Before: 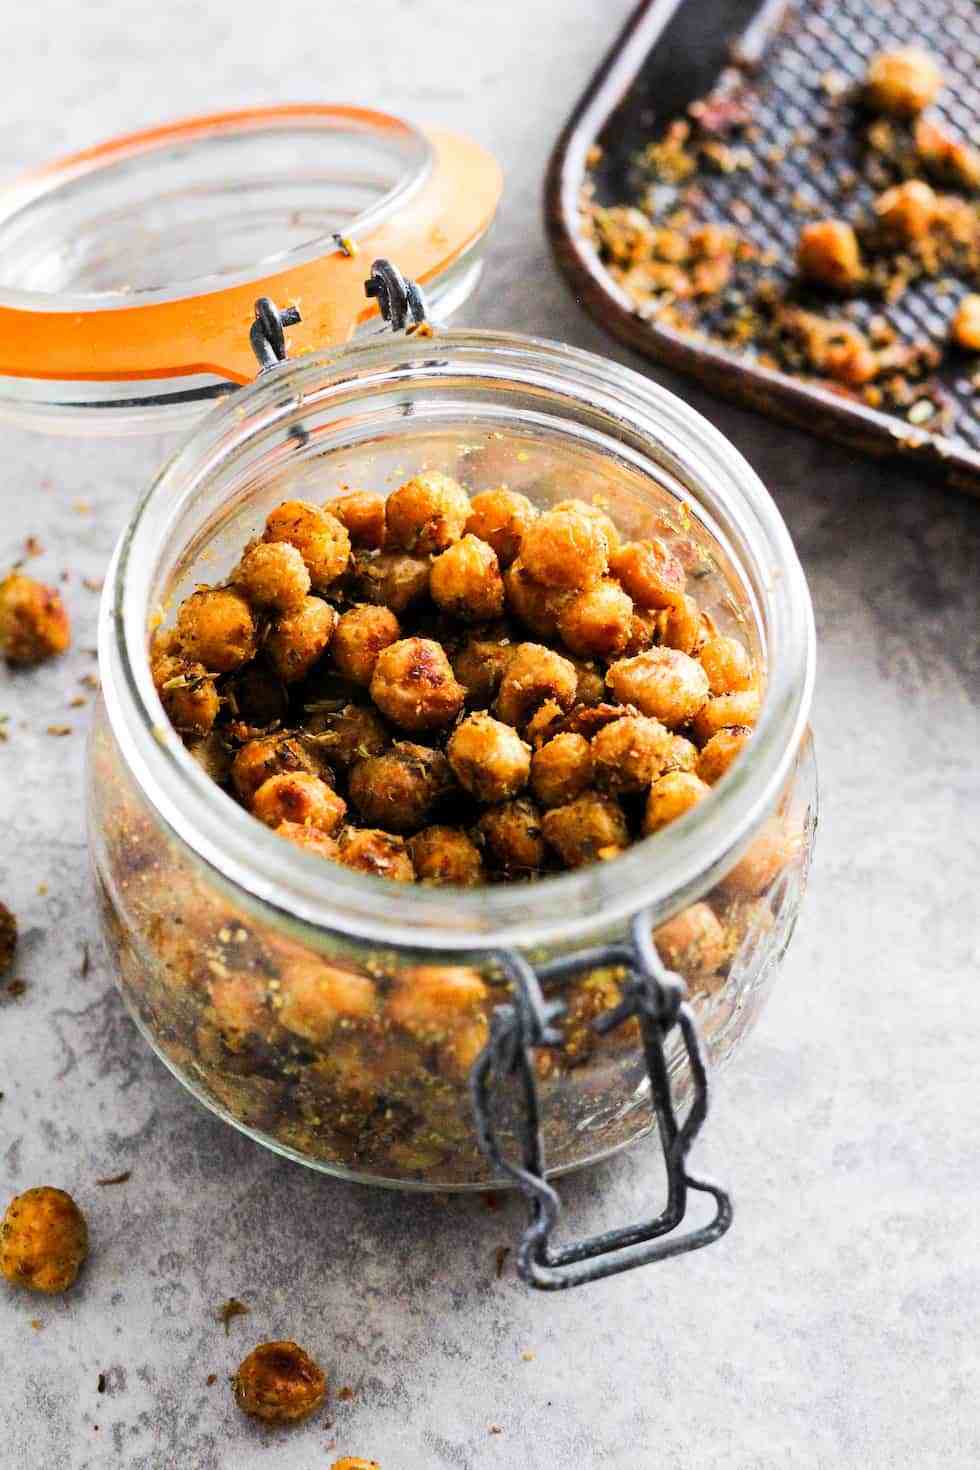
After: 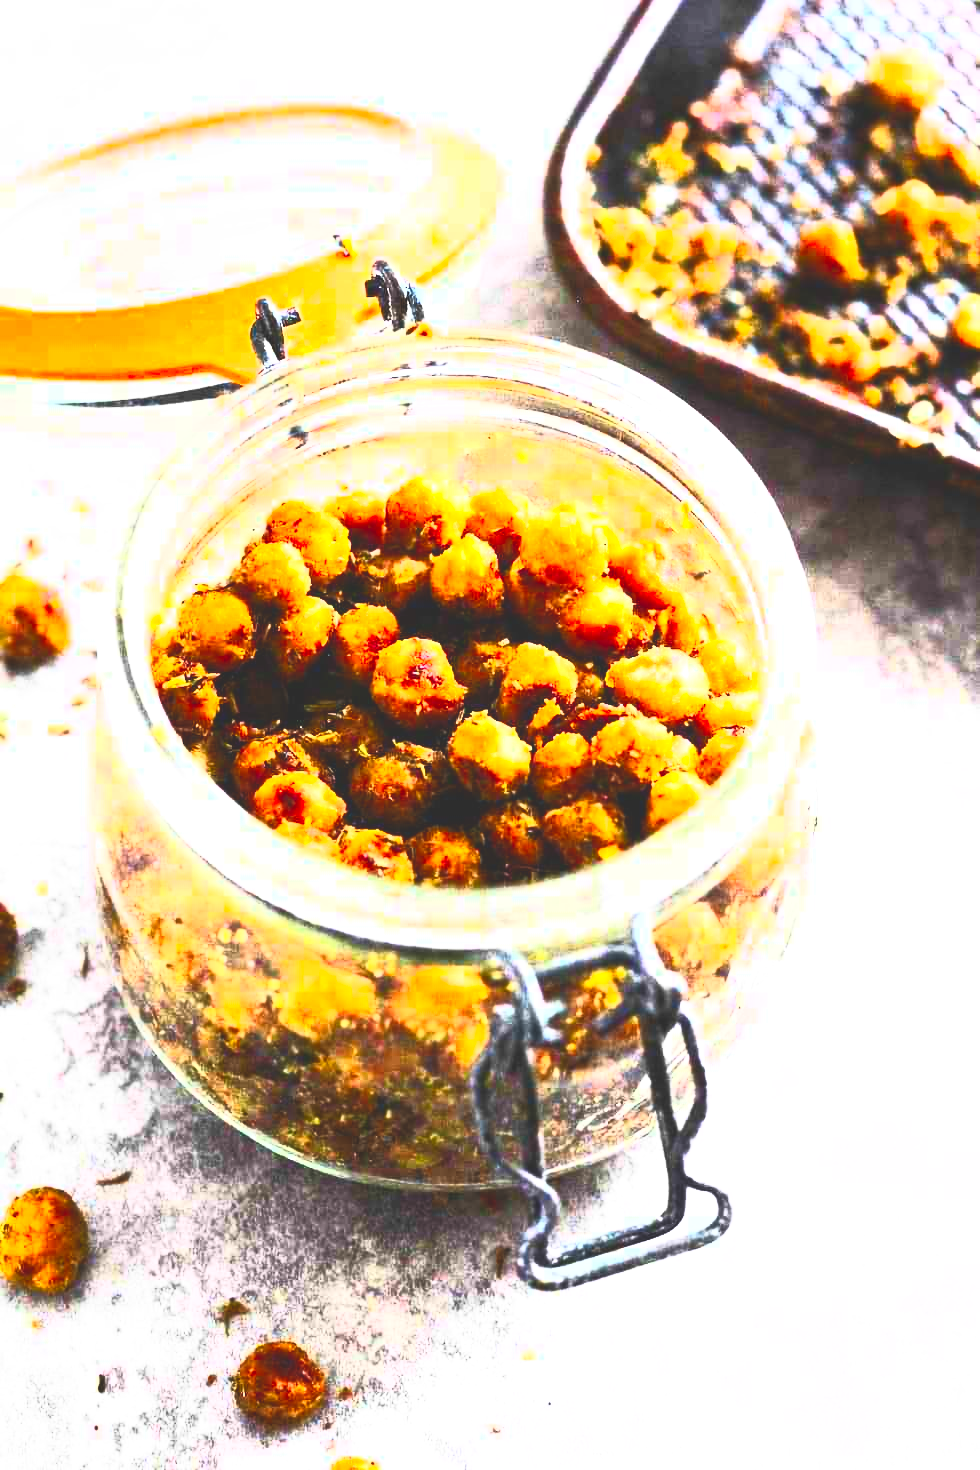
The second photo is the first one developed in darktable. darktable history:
local contrast: highlights 105%, shadows 101%, detail 119%, midtone range 0.2
contrast brightness saturation: contrast 0.995, brightness 0.982, saturation 0.993
exposure: black level correction -0.015, exposure -0.128 EV, compensate exposure bias true, compensate highlight preservation false
